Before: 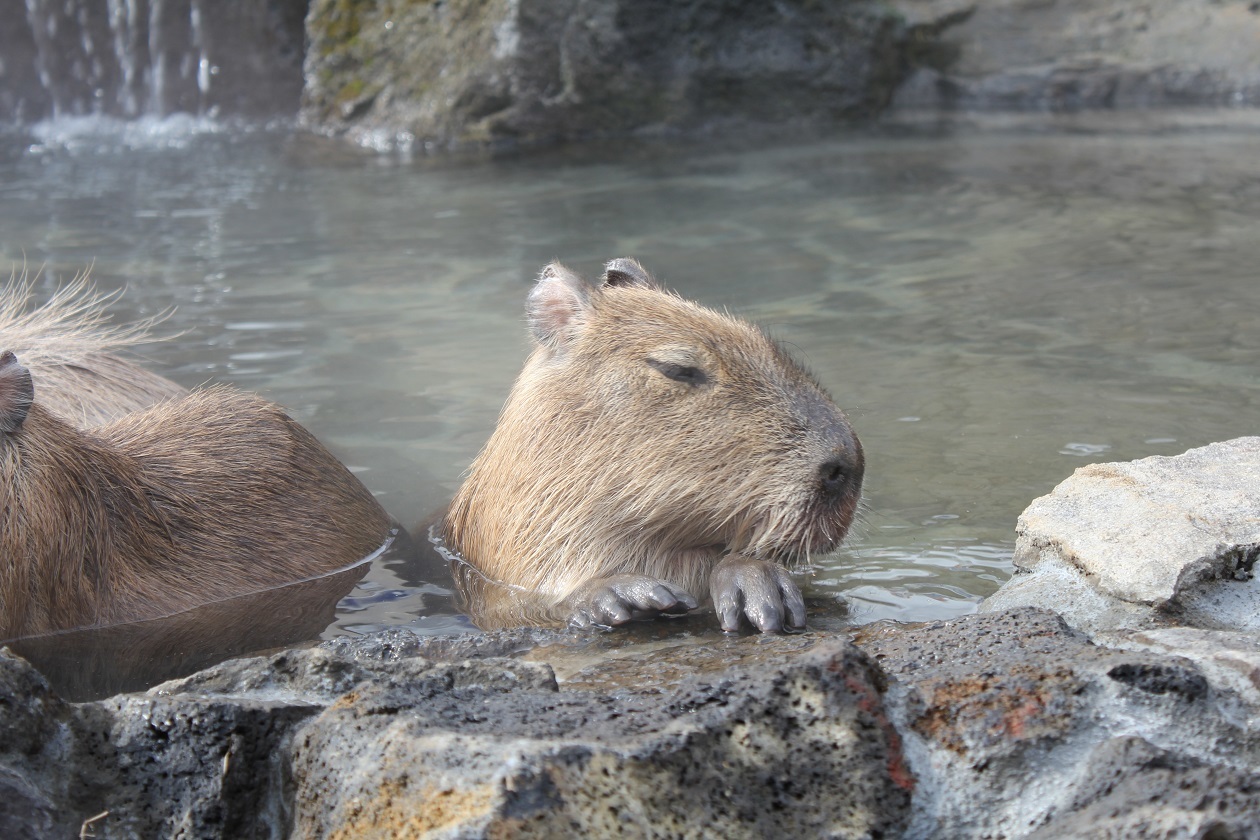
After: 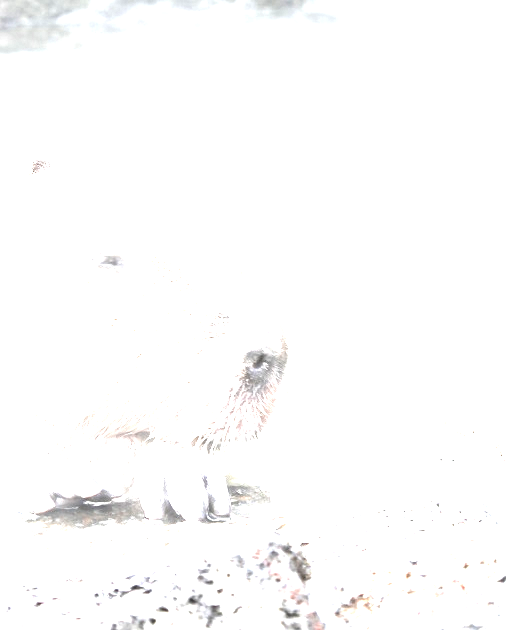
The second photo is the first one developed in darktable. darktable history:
crop: left 45.721%, top 13.393%, right 14.118%, bottom 10.01%
color zones: curves: ch1 [(0, 0.292) (0.001, 0.292) (0.2, 0.264) (0.4, 0.248) (0.6, 0.248) (0.8, 0.264) (0.999, 0.292) (1, 0.292)]
exposure: black level correction 0, exposure 4 EV, compensate exposure bias true, compensate highlight preservation false
